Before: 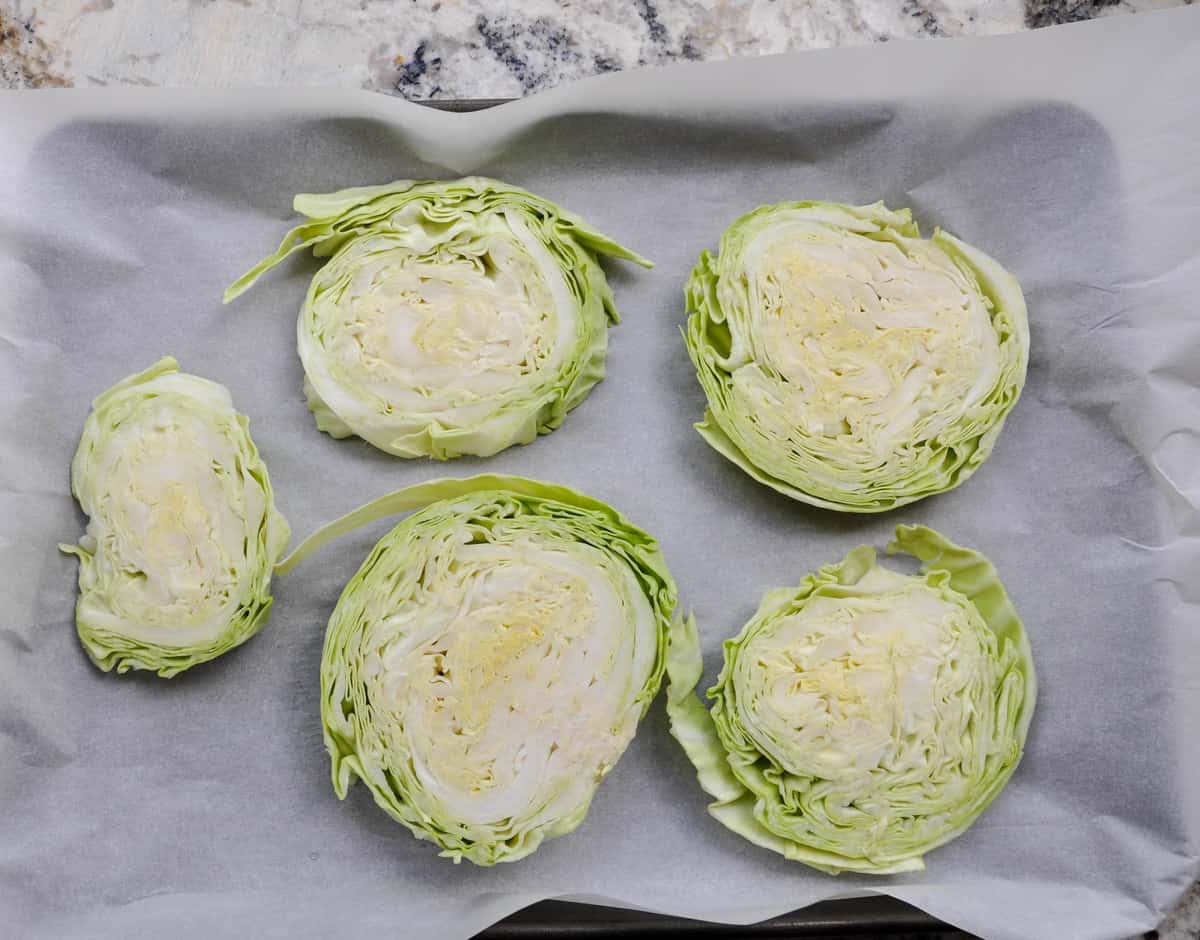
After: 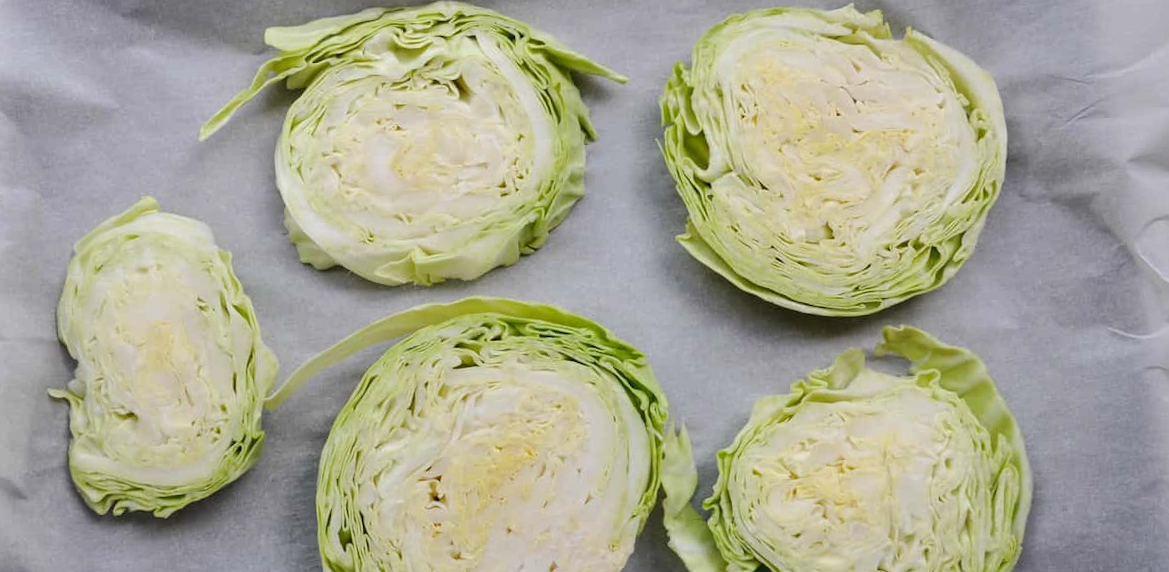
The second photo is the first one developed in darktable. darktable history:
crop: top 16.727%, bottom 16.727%
rotate and perspective: rotation -3°, crop left 0.031, crop right 0.968, crop top 0.07, crop bottom 0.93
shadows and highlights: shadows 62.66, white point adjustment 0.37, highlights -34.44, compress 83.82%
